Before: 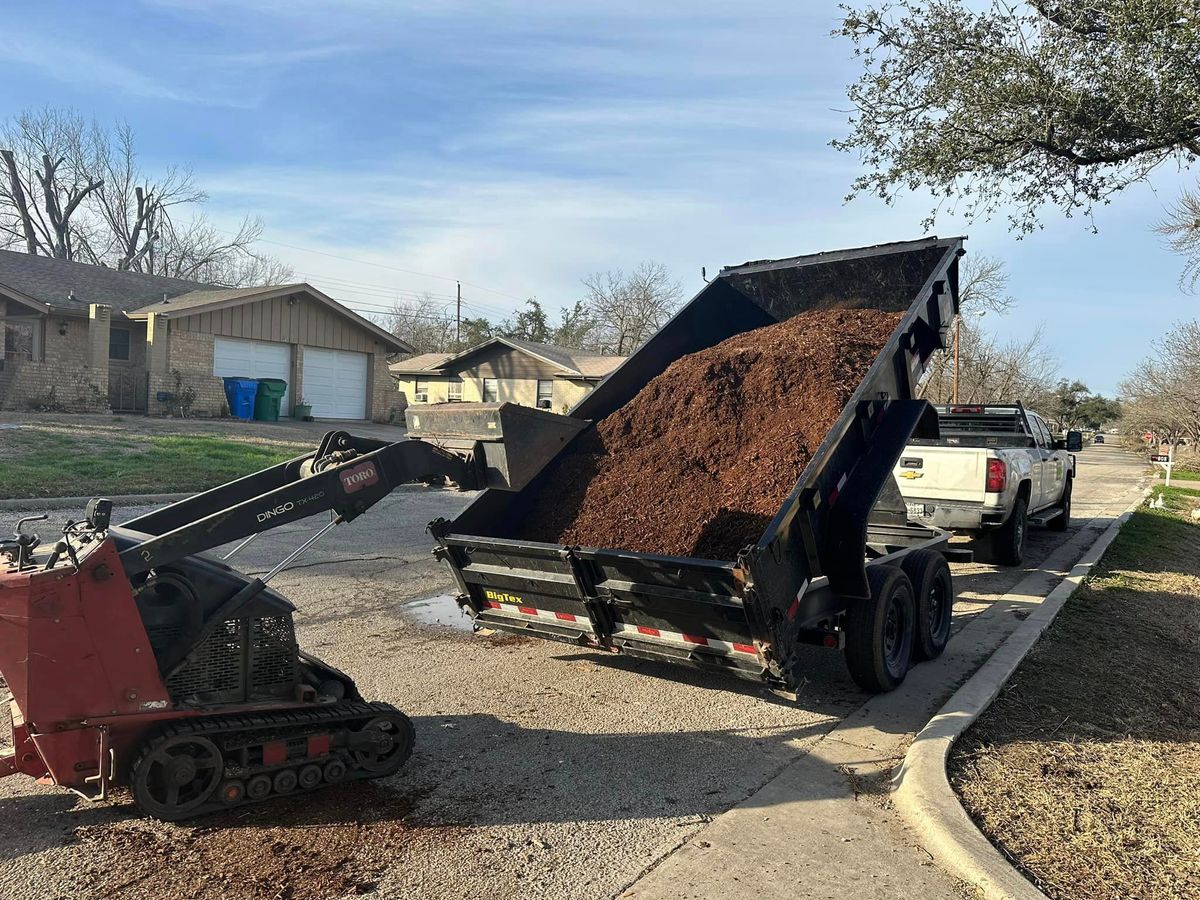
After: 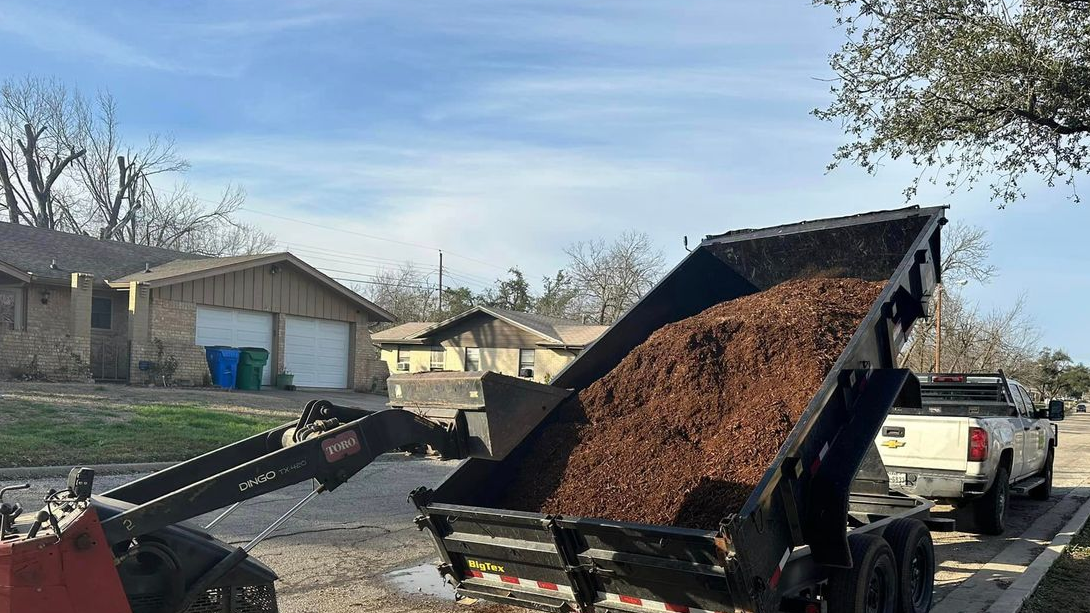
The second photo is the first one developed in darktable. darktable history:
crop: left 1.547%, top 3.449%, right 7.557%, bottom 28.427%
